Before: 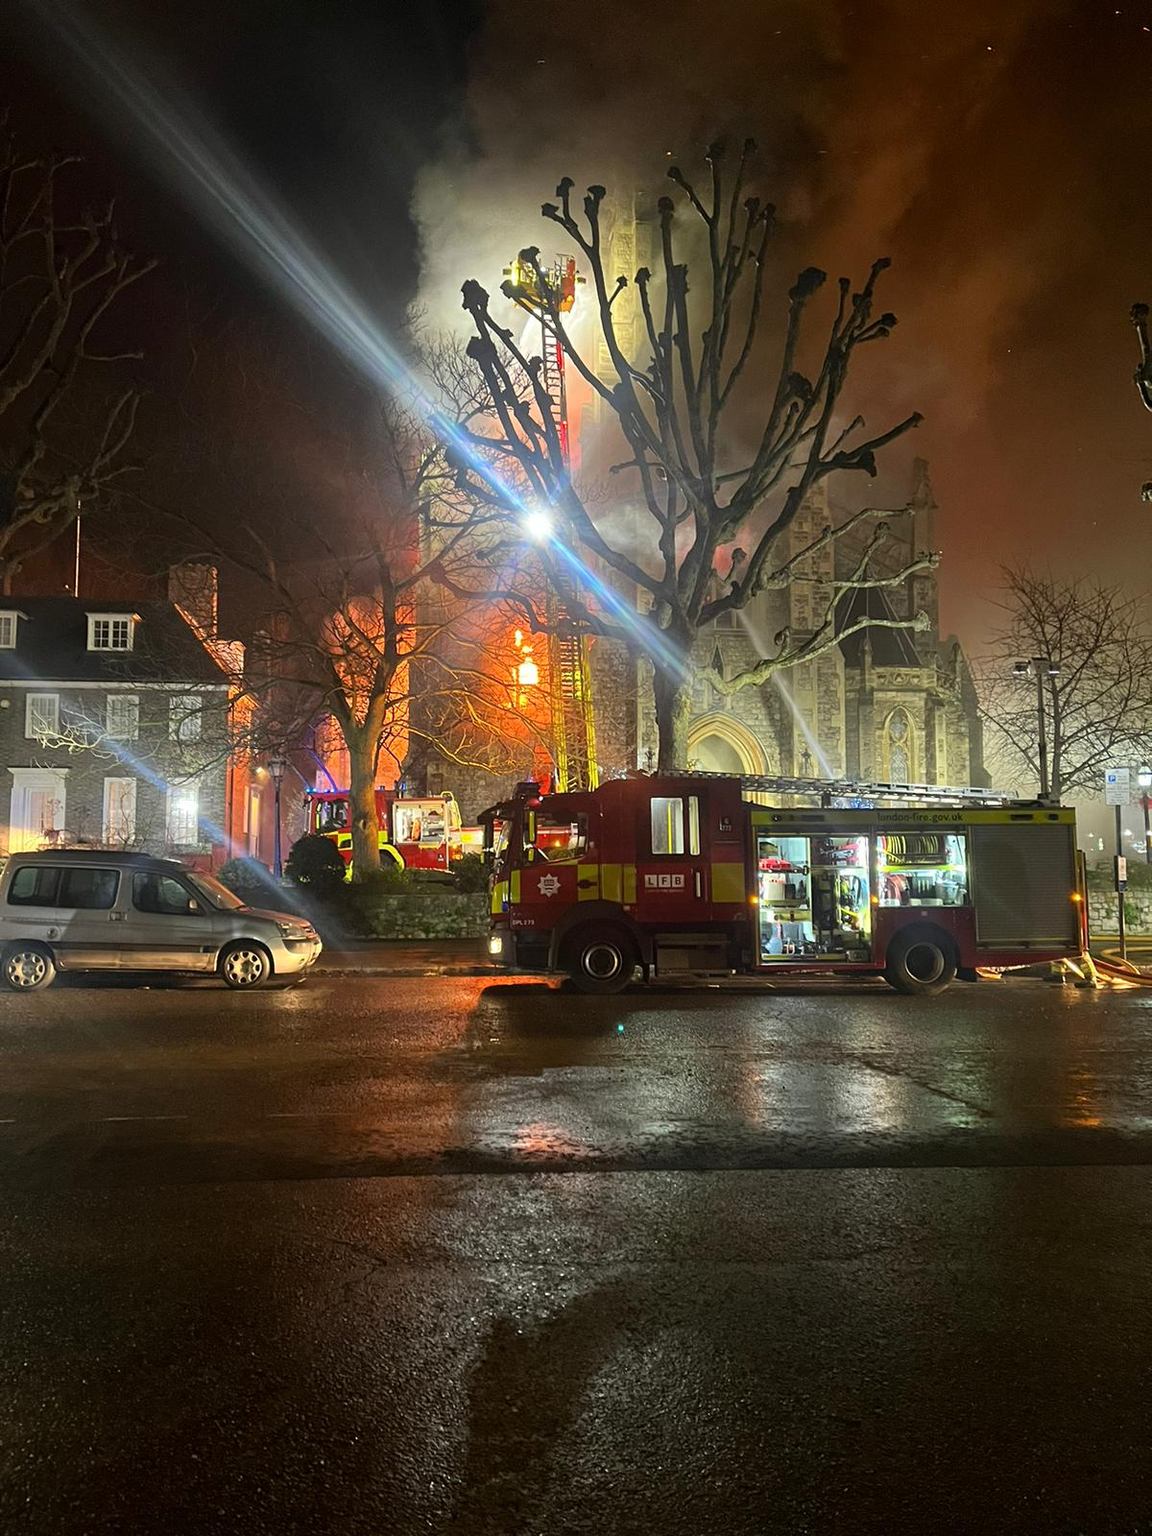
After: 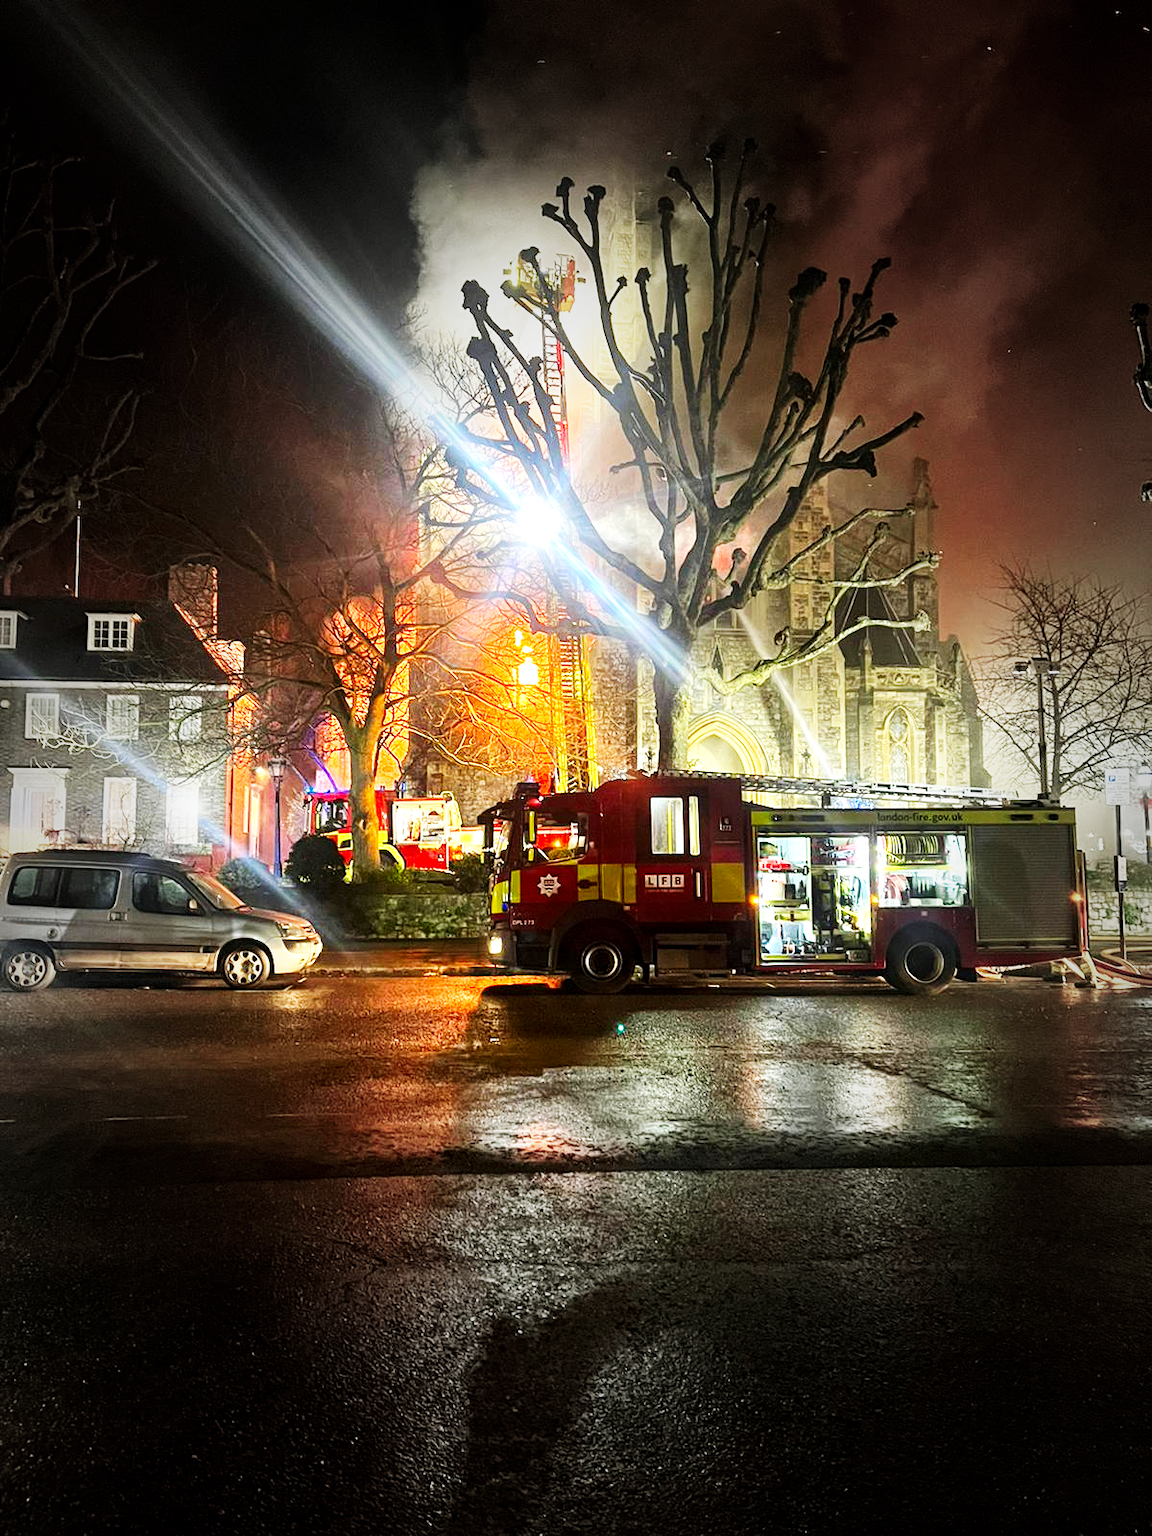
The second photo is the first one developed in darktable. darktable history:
base curve: curves: ch0 [(0, 0) (0.007, 0.004) (0.027, 0.03) (0.046, 0.07) (0.207, 0.54) (0.442, 0.872) (0.673, 0.972) (1, 1)], preserve colors none
contrast brightness saturation: contrast 0.045, saturation 0.072
local contrast: highlights 103%, shadows 102%, detail 120%, midtone range 0.2
vignetting: fall-off start 39.29%, fall-off radius 41.13%, unbound false
